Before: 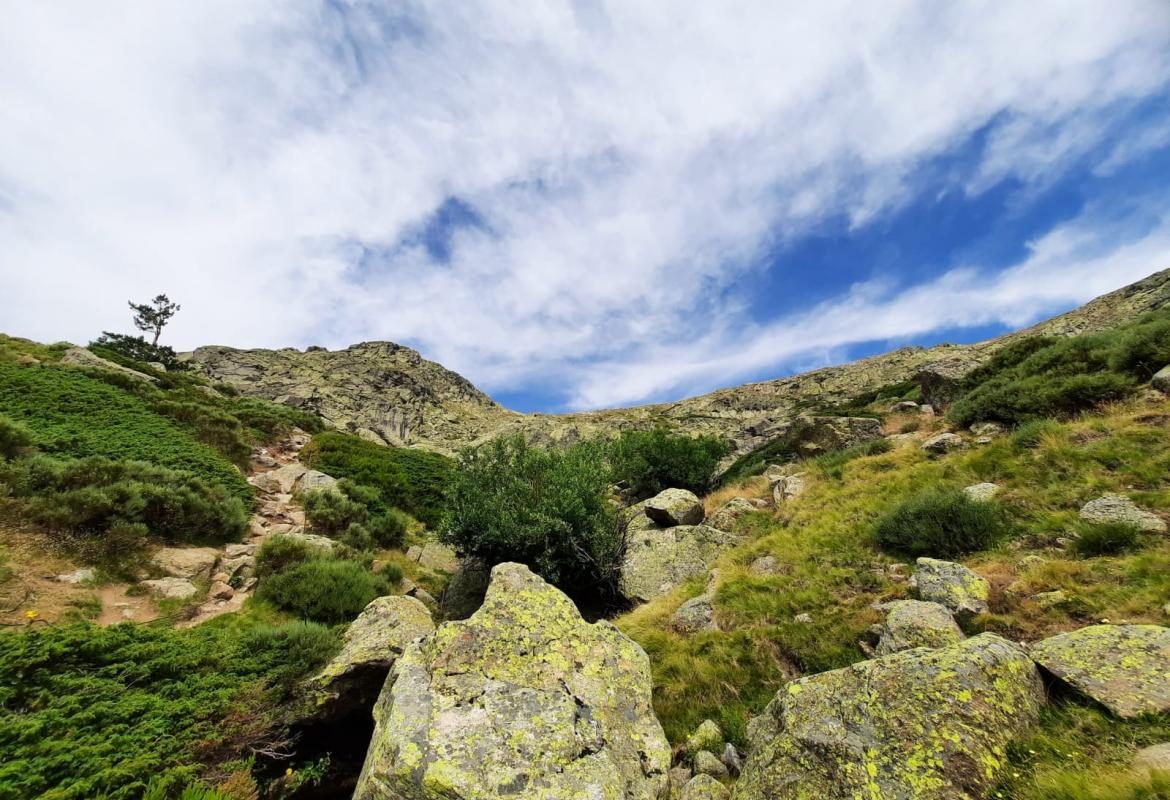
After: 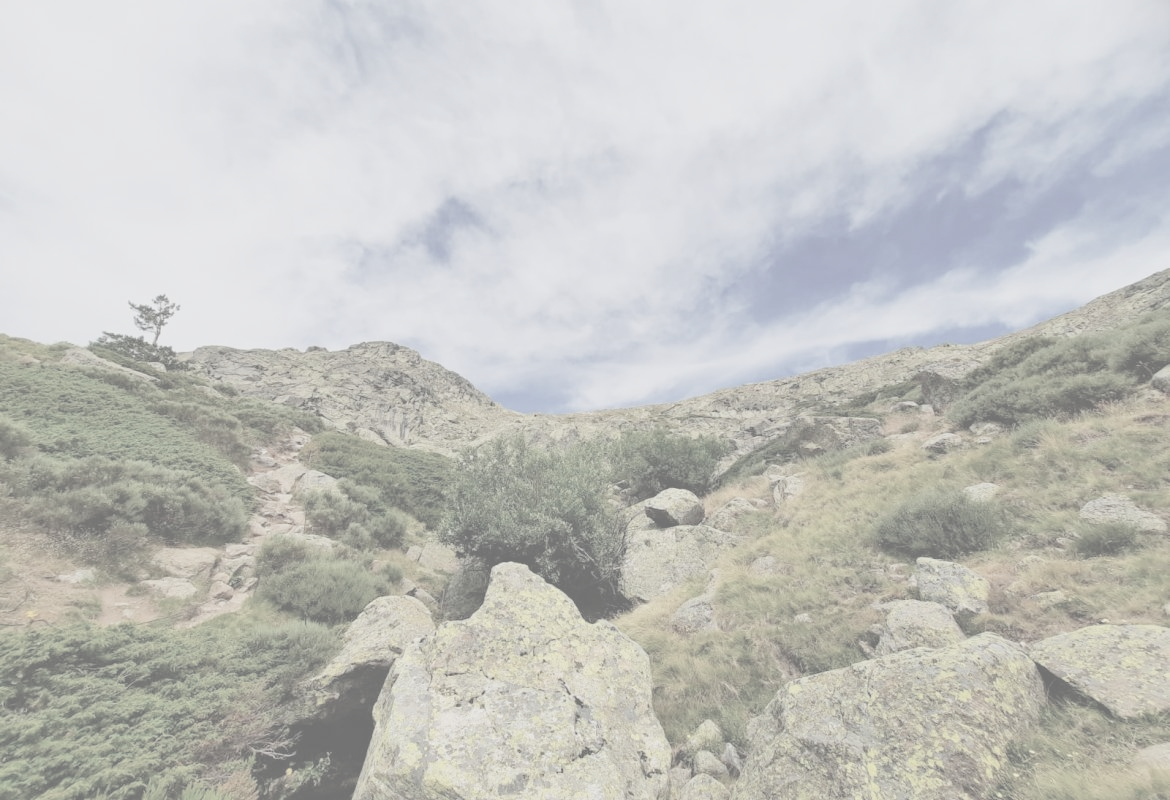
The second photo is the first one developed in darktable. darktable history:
contrast brightness saturation: contrast -0.32, brightness 0.75, saturation -0.78
haze removal: adaptive false
tone equalizer: on, module defaults
